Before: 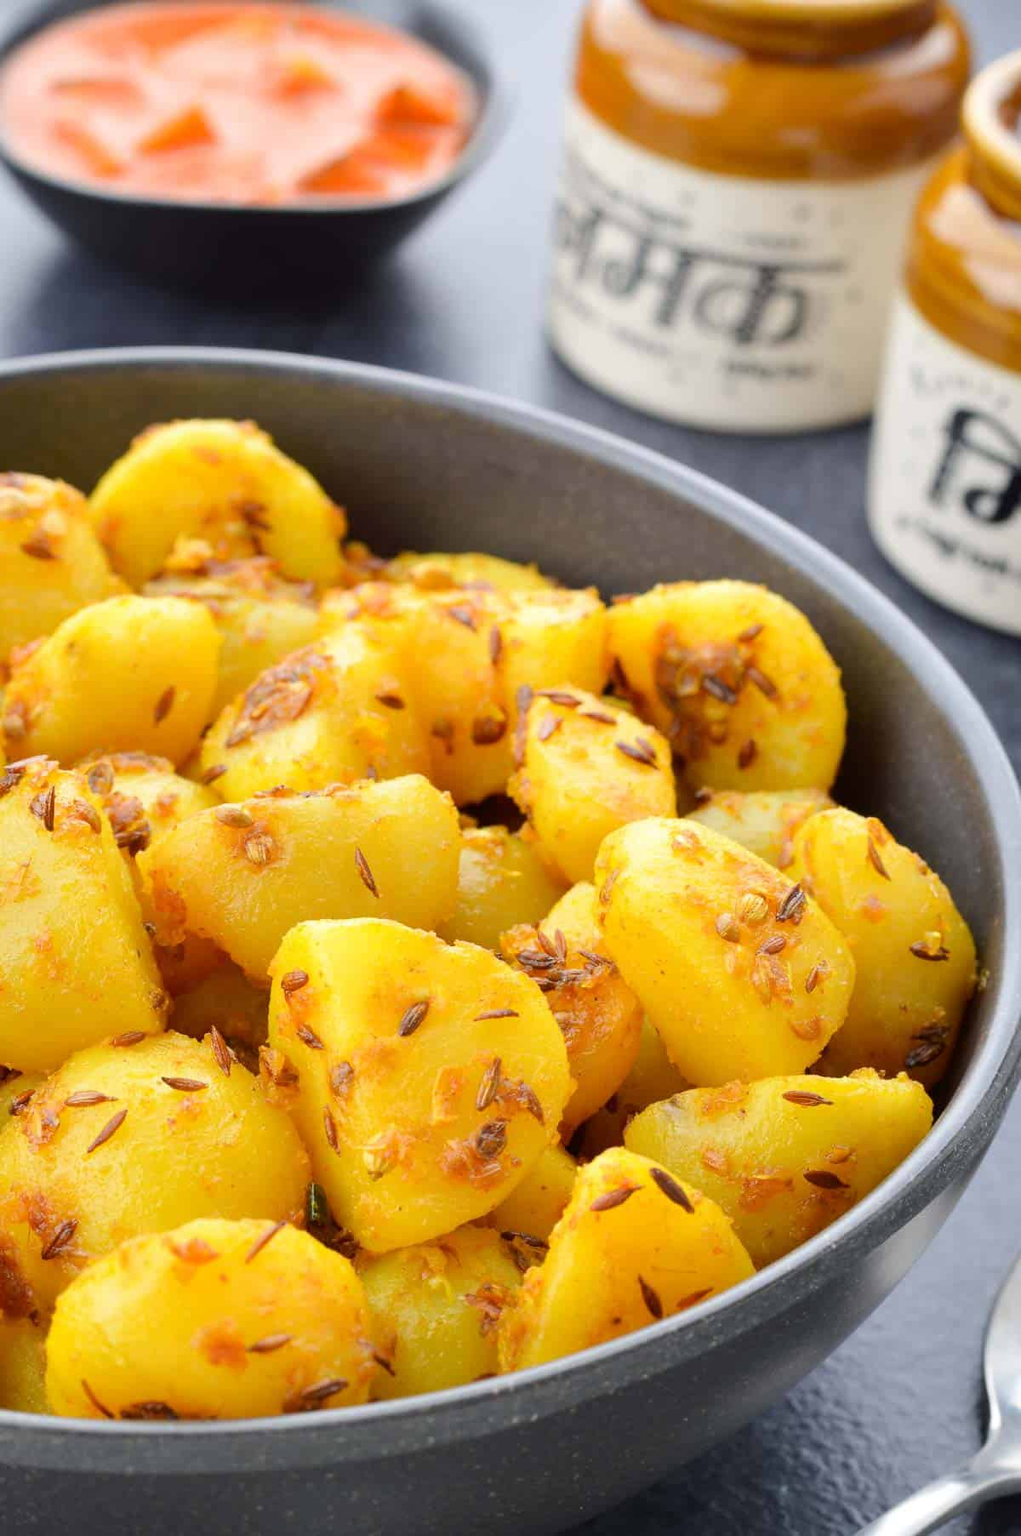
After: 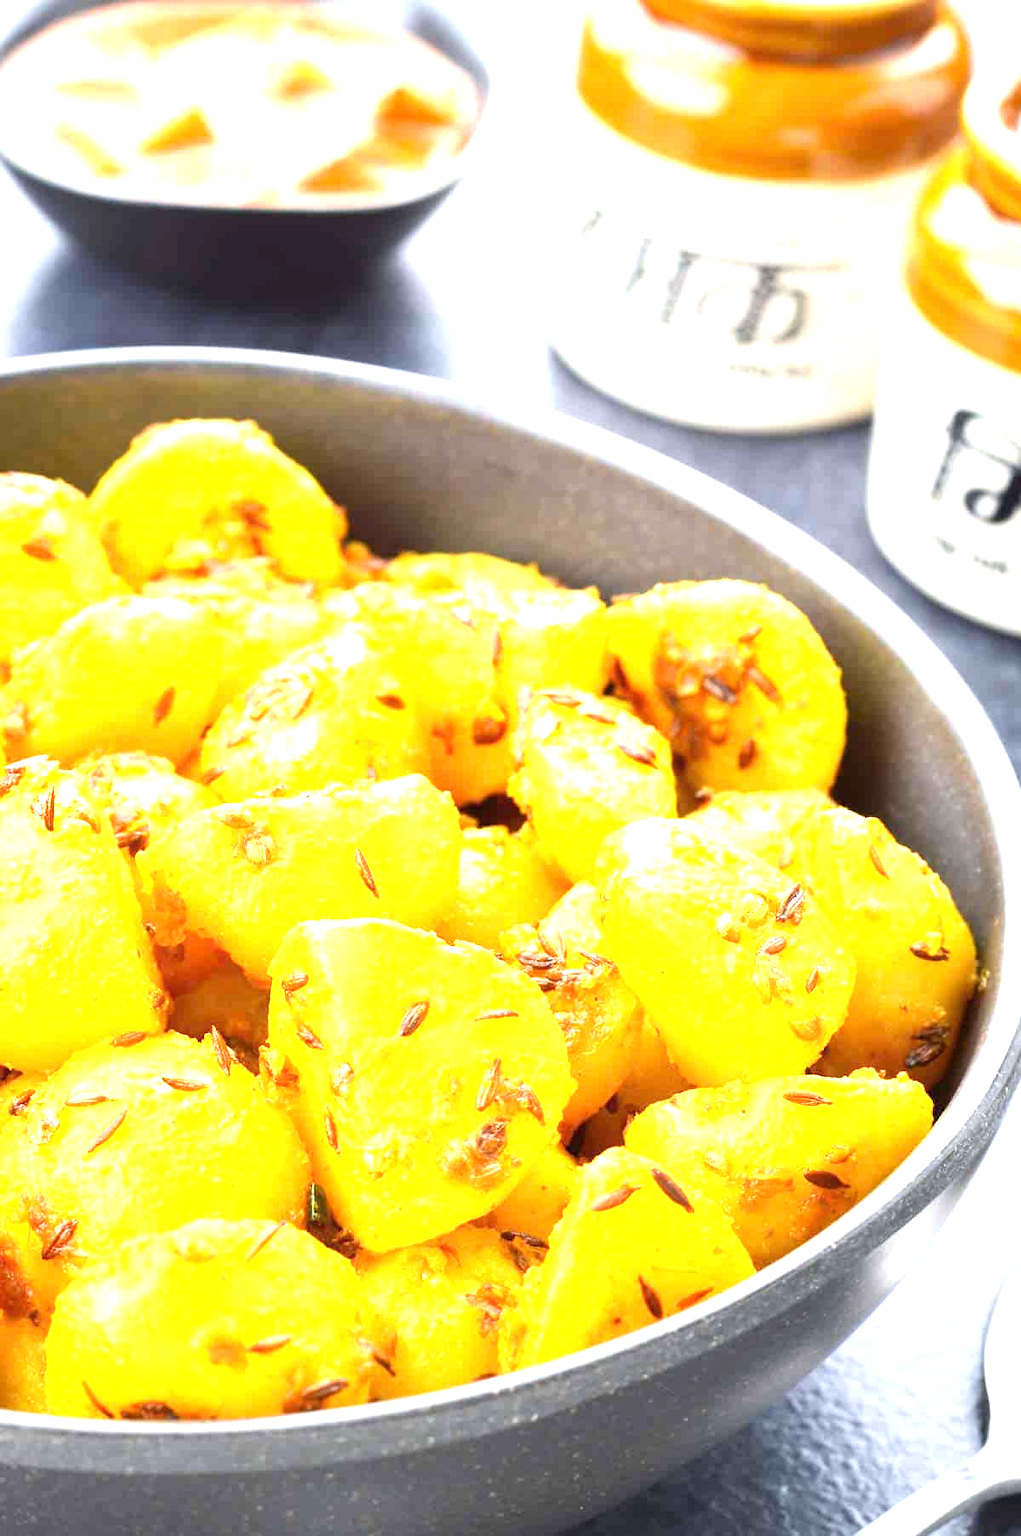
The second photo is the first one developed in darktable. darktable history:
exposure: black level correction 0, exposure 1.664 EV, compensate highlight preservation false
